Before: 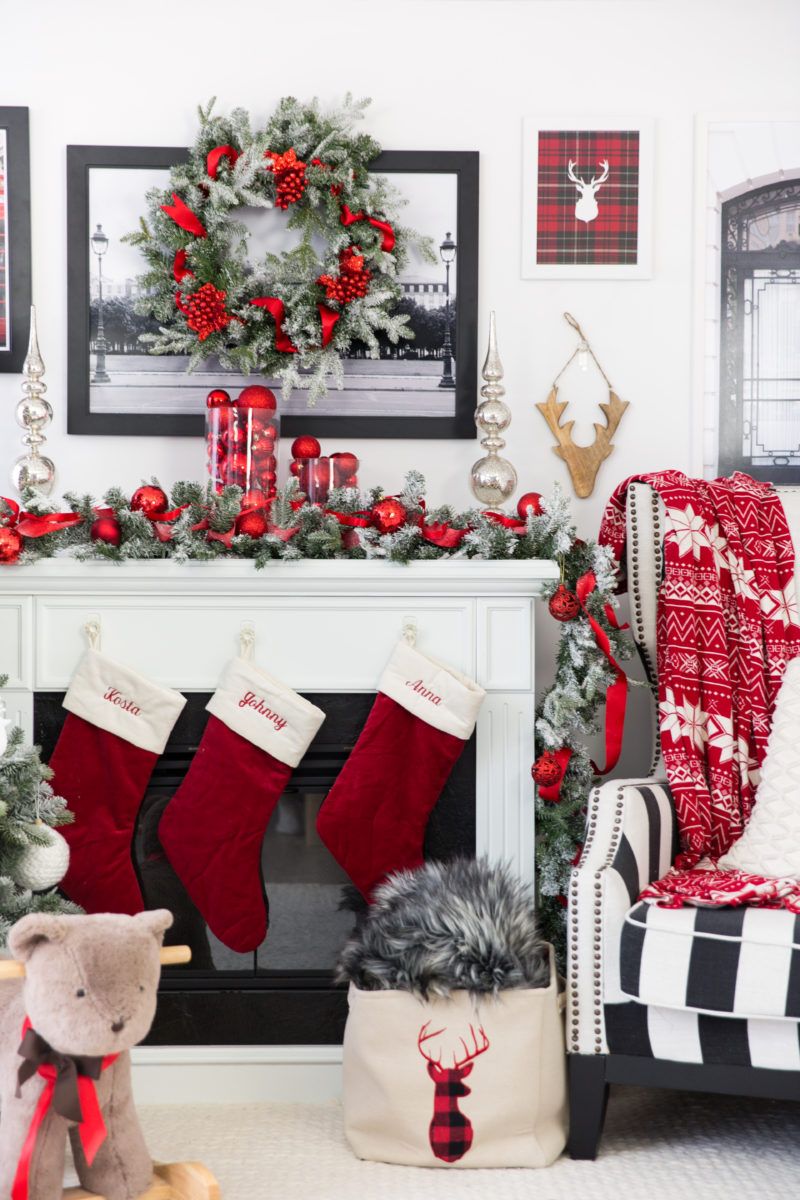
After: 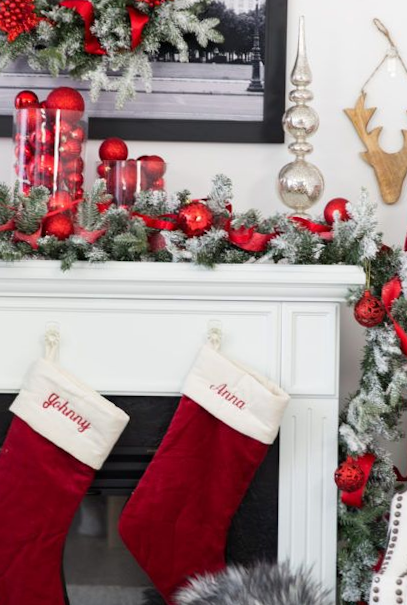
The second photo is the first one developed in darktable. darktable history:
crop: left 25%, top 25%, right 25%, bottom 25%
rotate and perspective: rotation 0.8°, automatic cropping off
